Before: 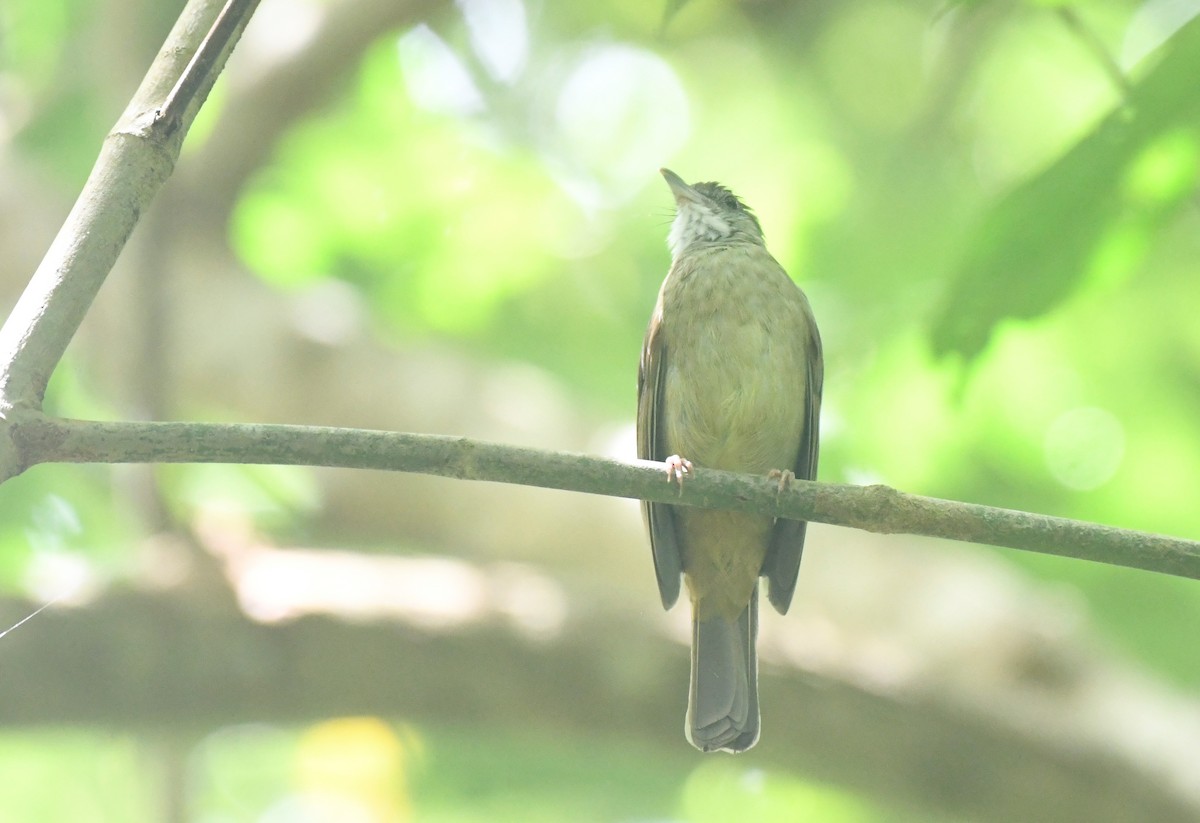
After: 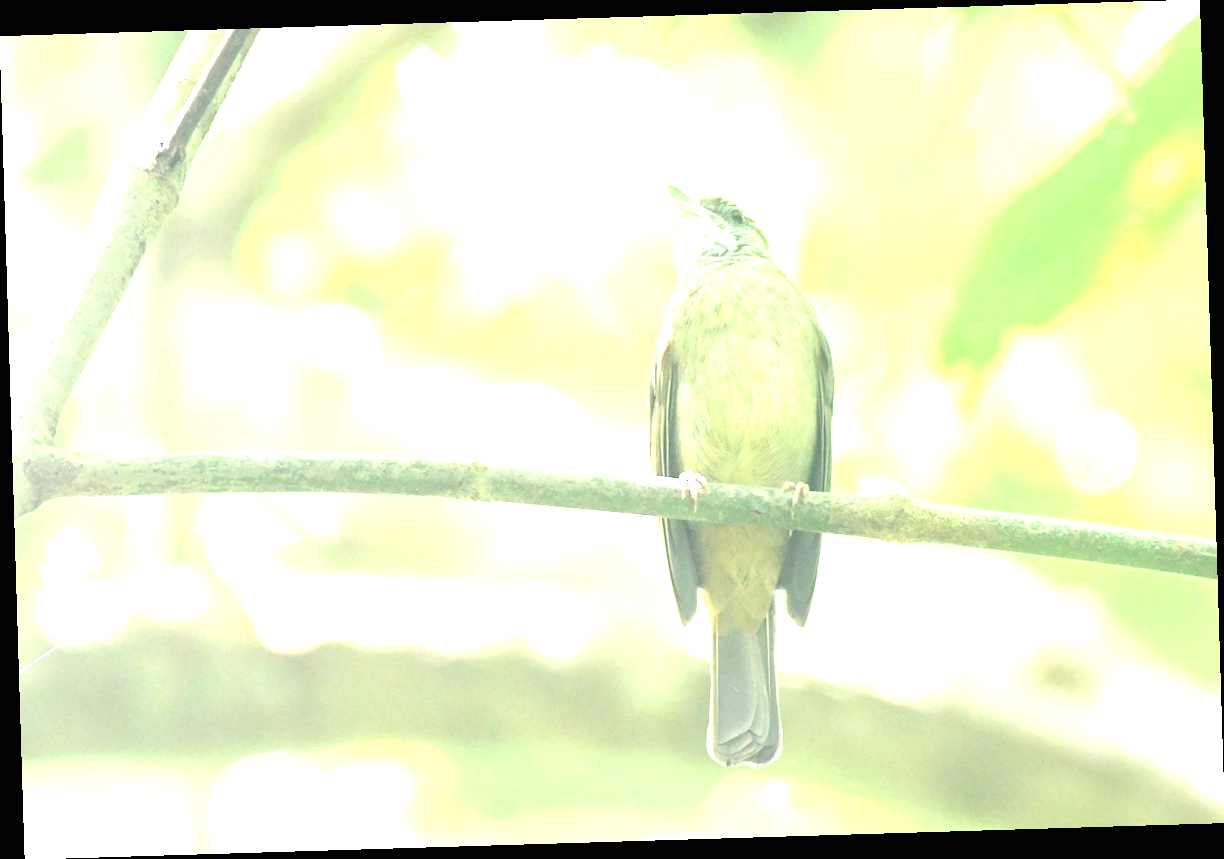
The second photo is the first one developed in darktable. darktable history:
exposure: black level correction 0, exposure 1.5 EV, compensate exposure bias true, compensate highlight preservation false
rotate and perspective: rotation -1.75°, automatic cropping off
